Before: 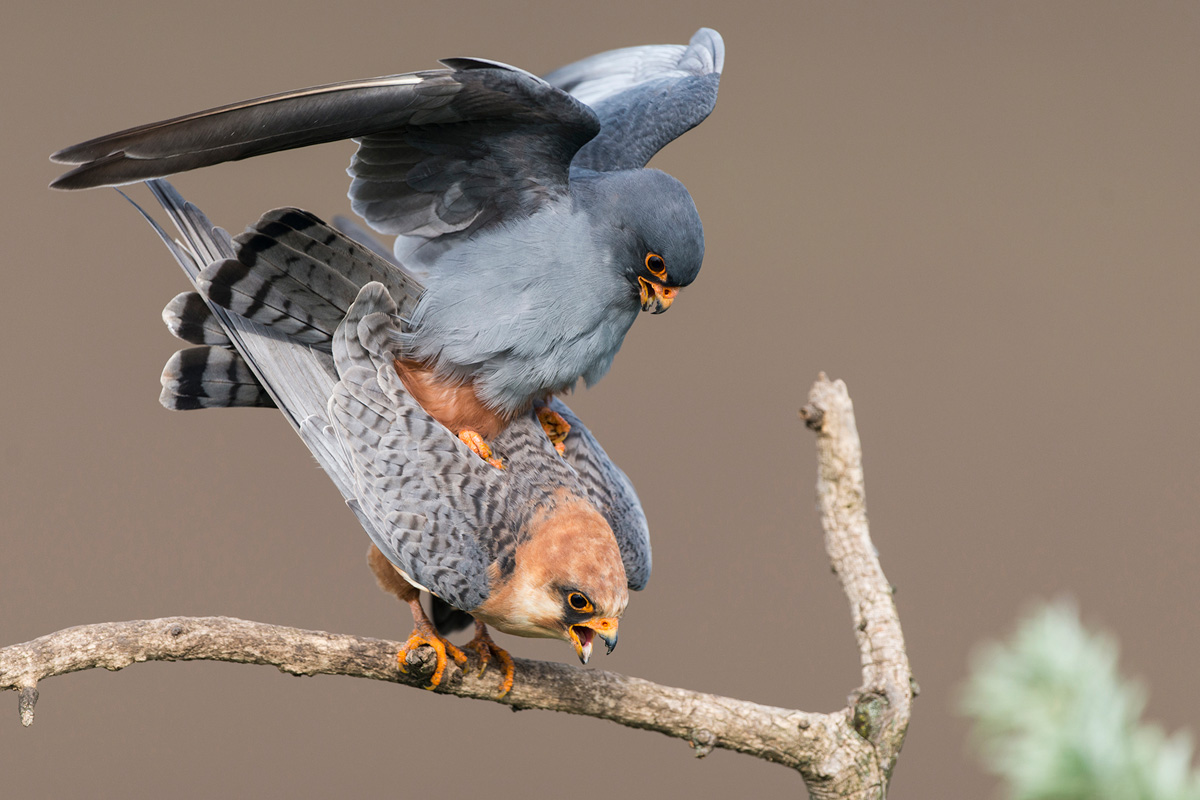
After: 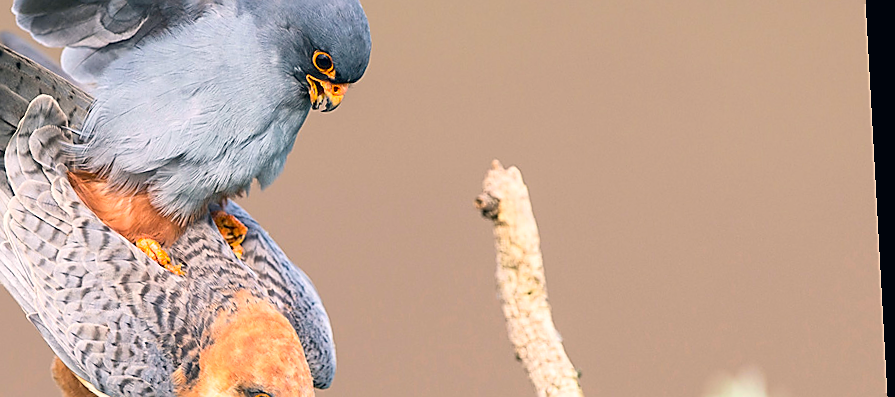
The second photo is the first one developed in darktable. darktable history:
exposure: exposure 0.128 EV, compensate highlight preservation false
sharpen: radius 1.4, amount 1.25, threshold 0.7
crop and rotate: left 27.938%, top 27.046%, bottom 27.046%
contrast brightness saturation: contrast 0.24, brightness 0.26, saturation 0.39
shadows and highlights: shadows 10, white point adjustment 1, highlights -40
color correction: highlights a* 5.38, highlights b* 5.3, shadows a* -4.26, shadows b* -5.11
rotate and perspective: rotation -3.18°, automatic cropping off
